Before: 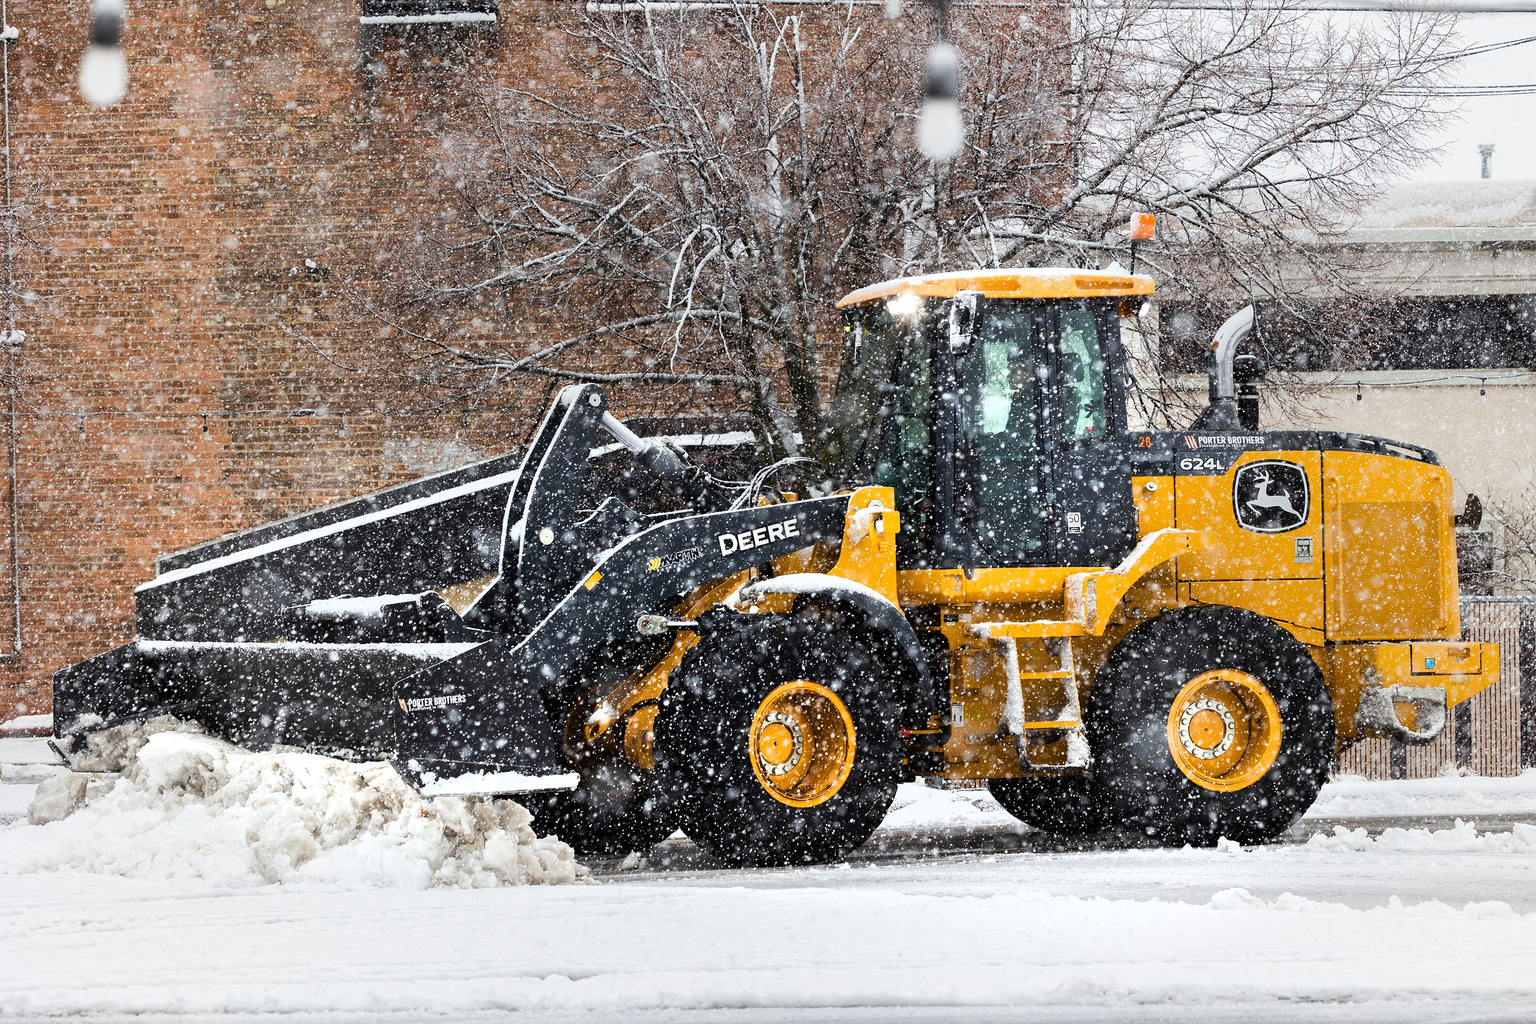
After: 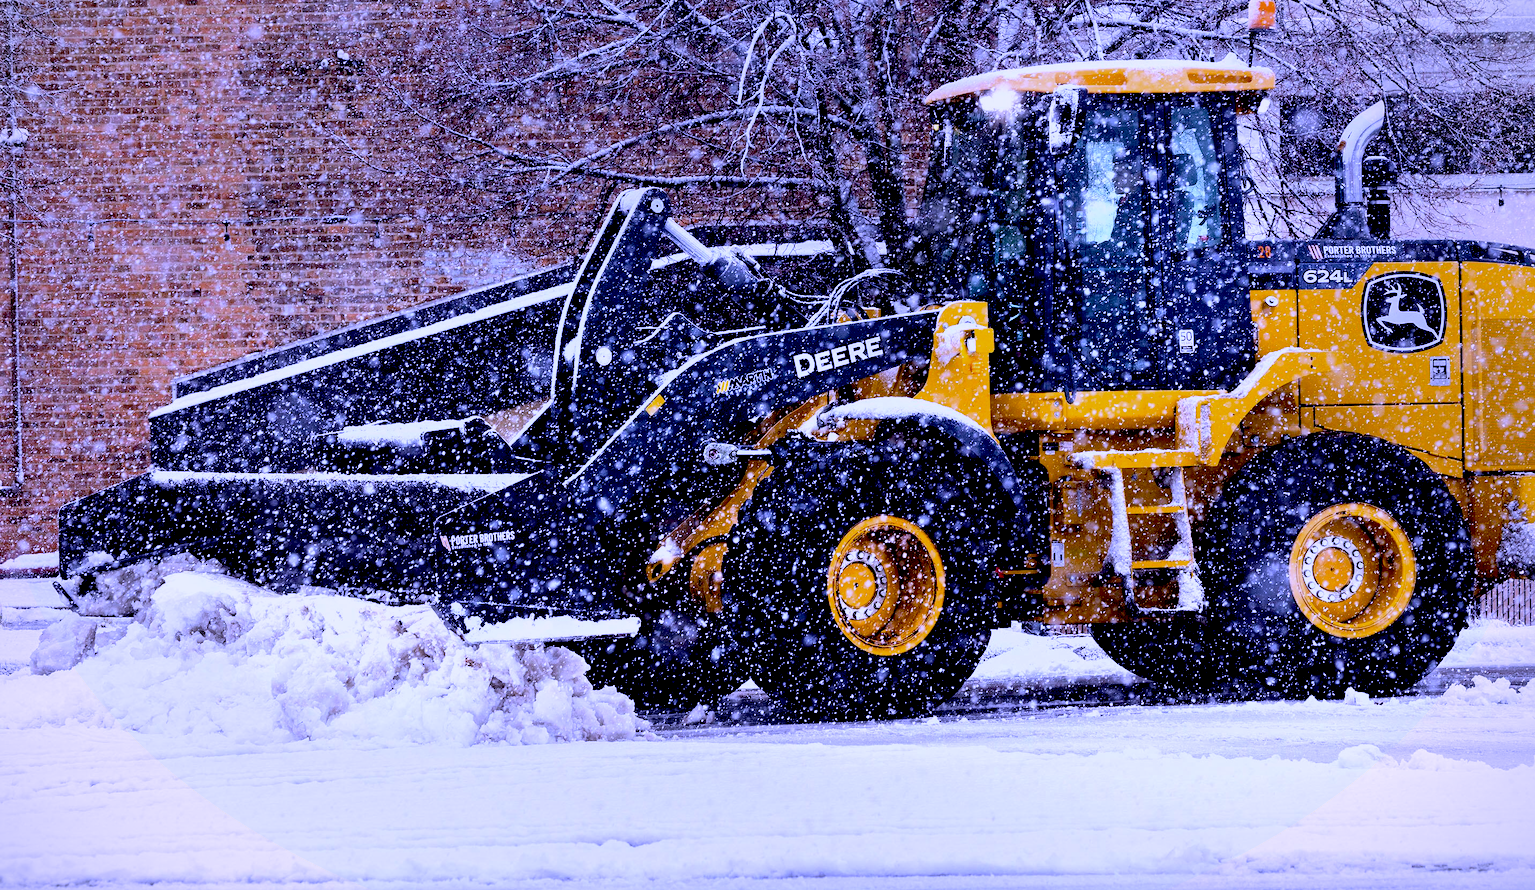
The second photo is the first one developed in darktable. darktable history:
exposure: black level correction 0.046, exposure -0.228 EV, compensate highlight preservation false
vignetting: fall-off start 100%, brightness -0.406, saturation -0.3, width/height ratio 1.324, dithering 8-bit output, unbound false
white balance: red 0.98, blue 1.61
crop: top 20.916%, right 9.437%, bottom 0.316%
